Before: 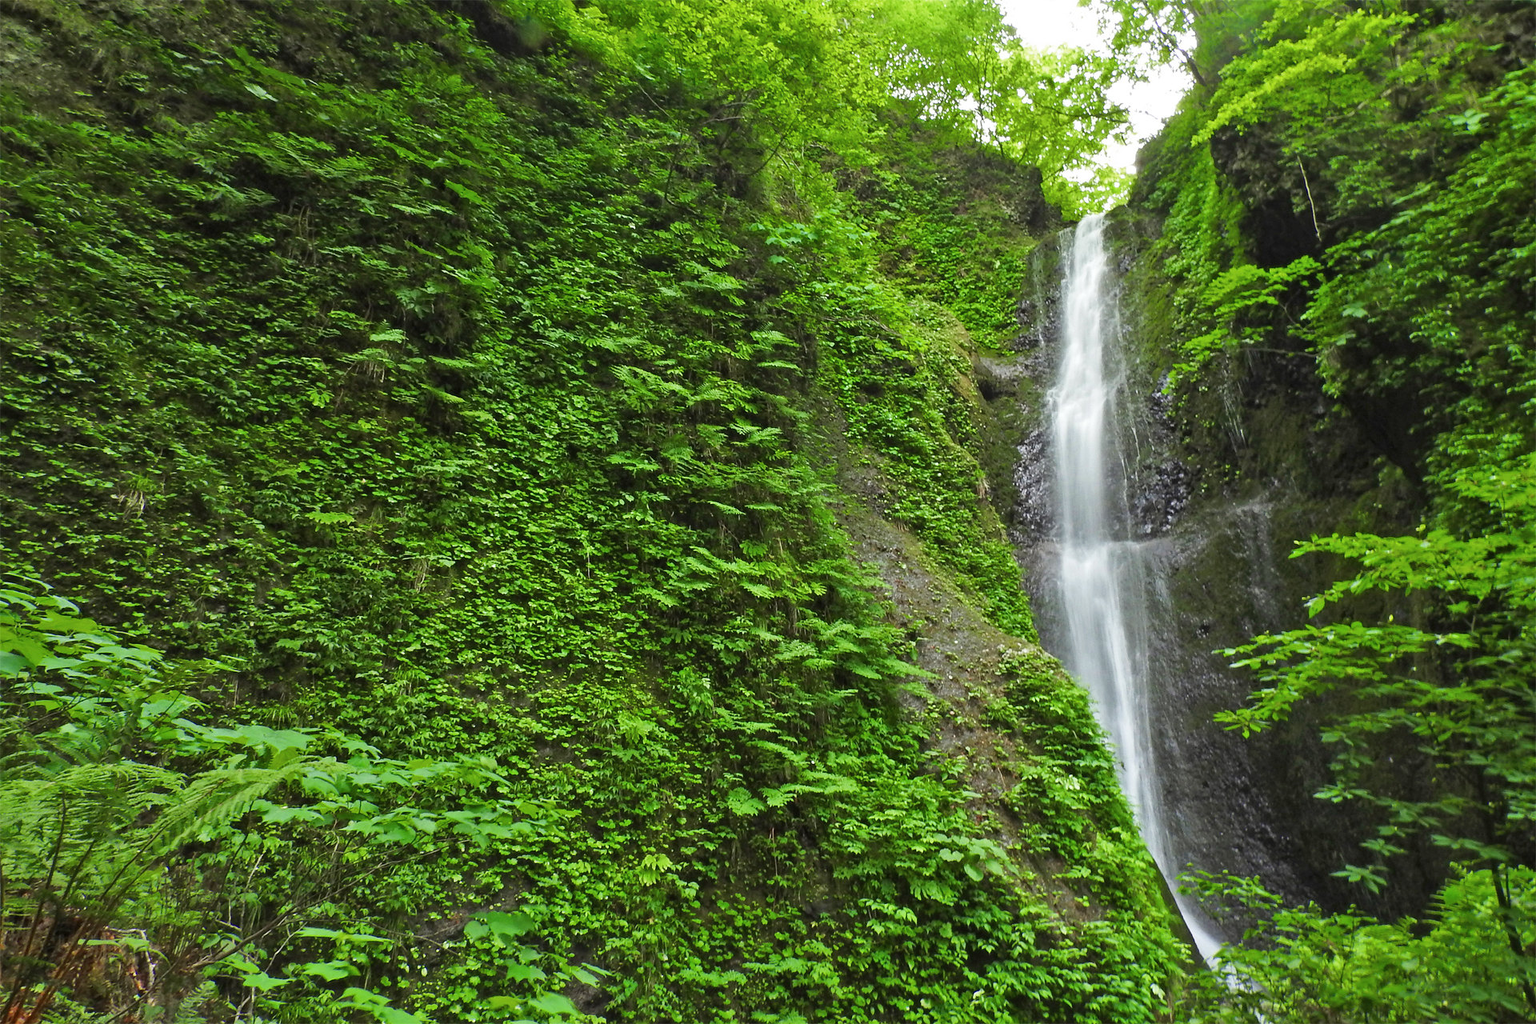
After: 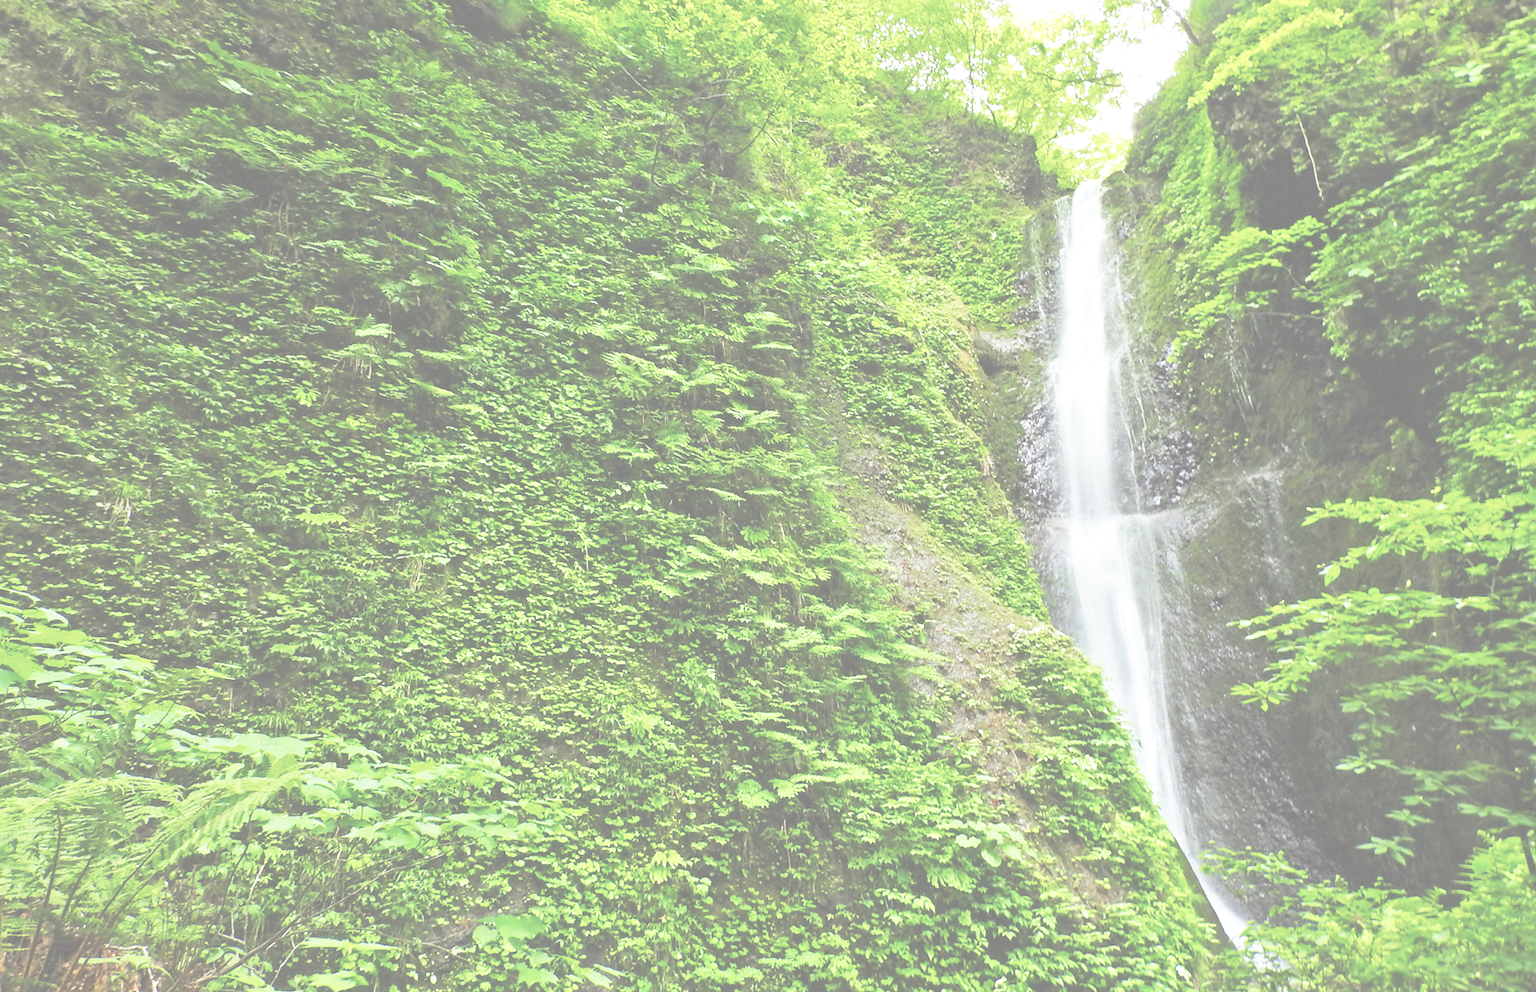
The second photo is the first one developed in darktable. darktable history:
rotate and perspective: rotation -2°, crop left 0.022, crop right 0.978, crop top 0.049, crop bottom 0.951
base curve: curves: ch0 [(0, 0) (0.028, 0.03) (0.105, 0.232) (0.387, 0.748) (0.754, 0.968) (1, 1)], fusion 1, exposure shift 0.576, preserve colors none
exposure: black level correction -0.087, compensate highlight preservation false
